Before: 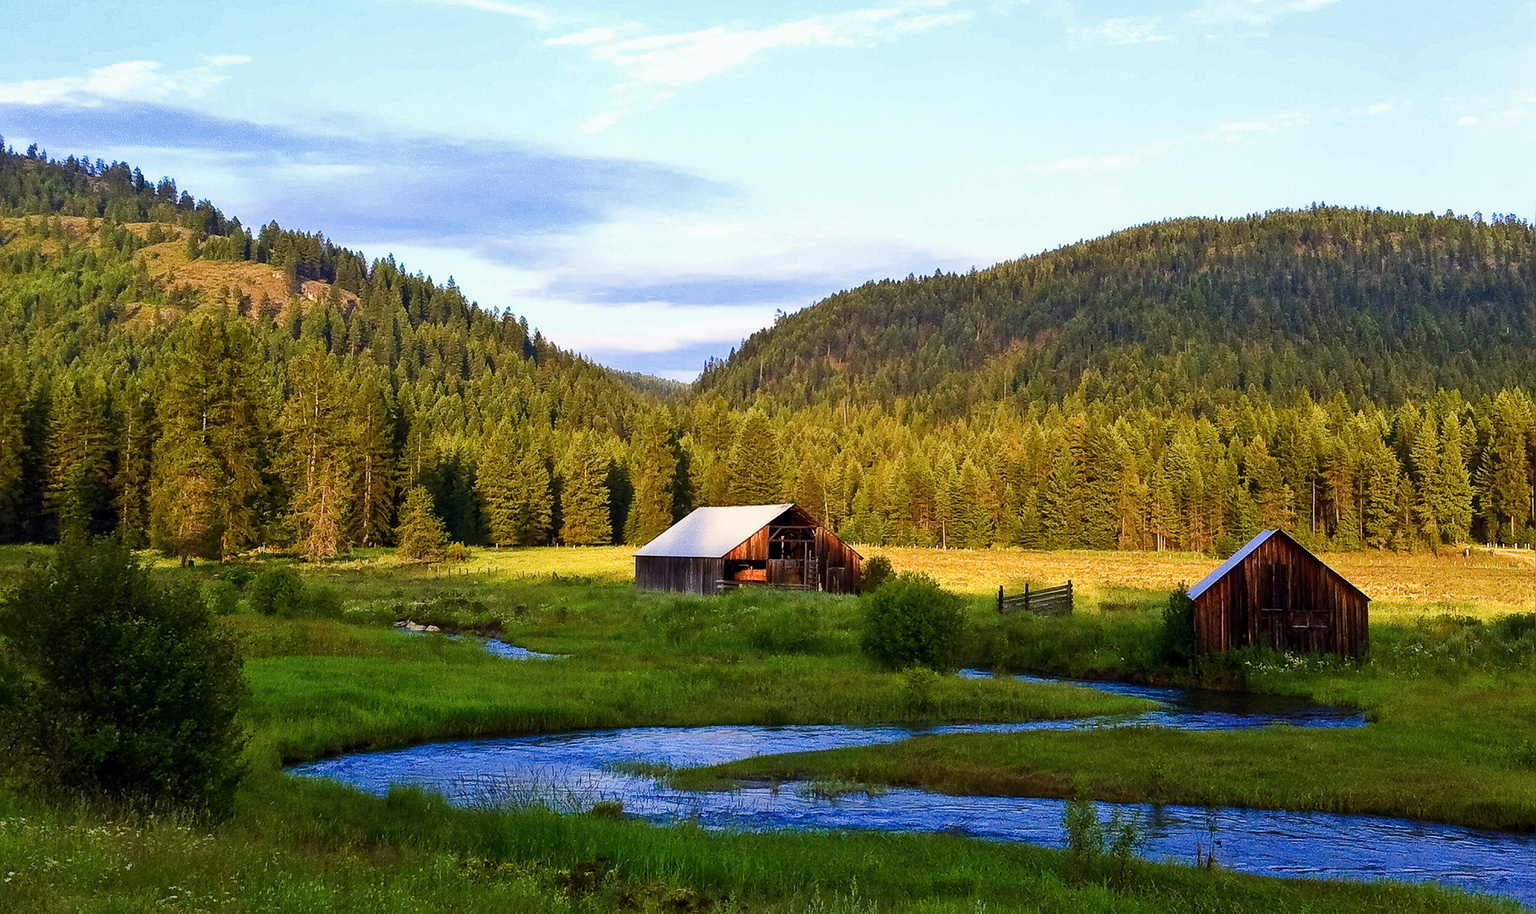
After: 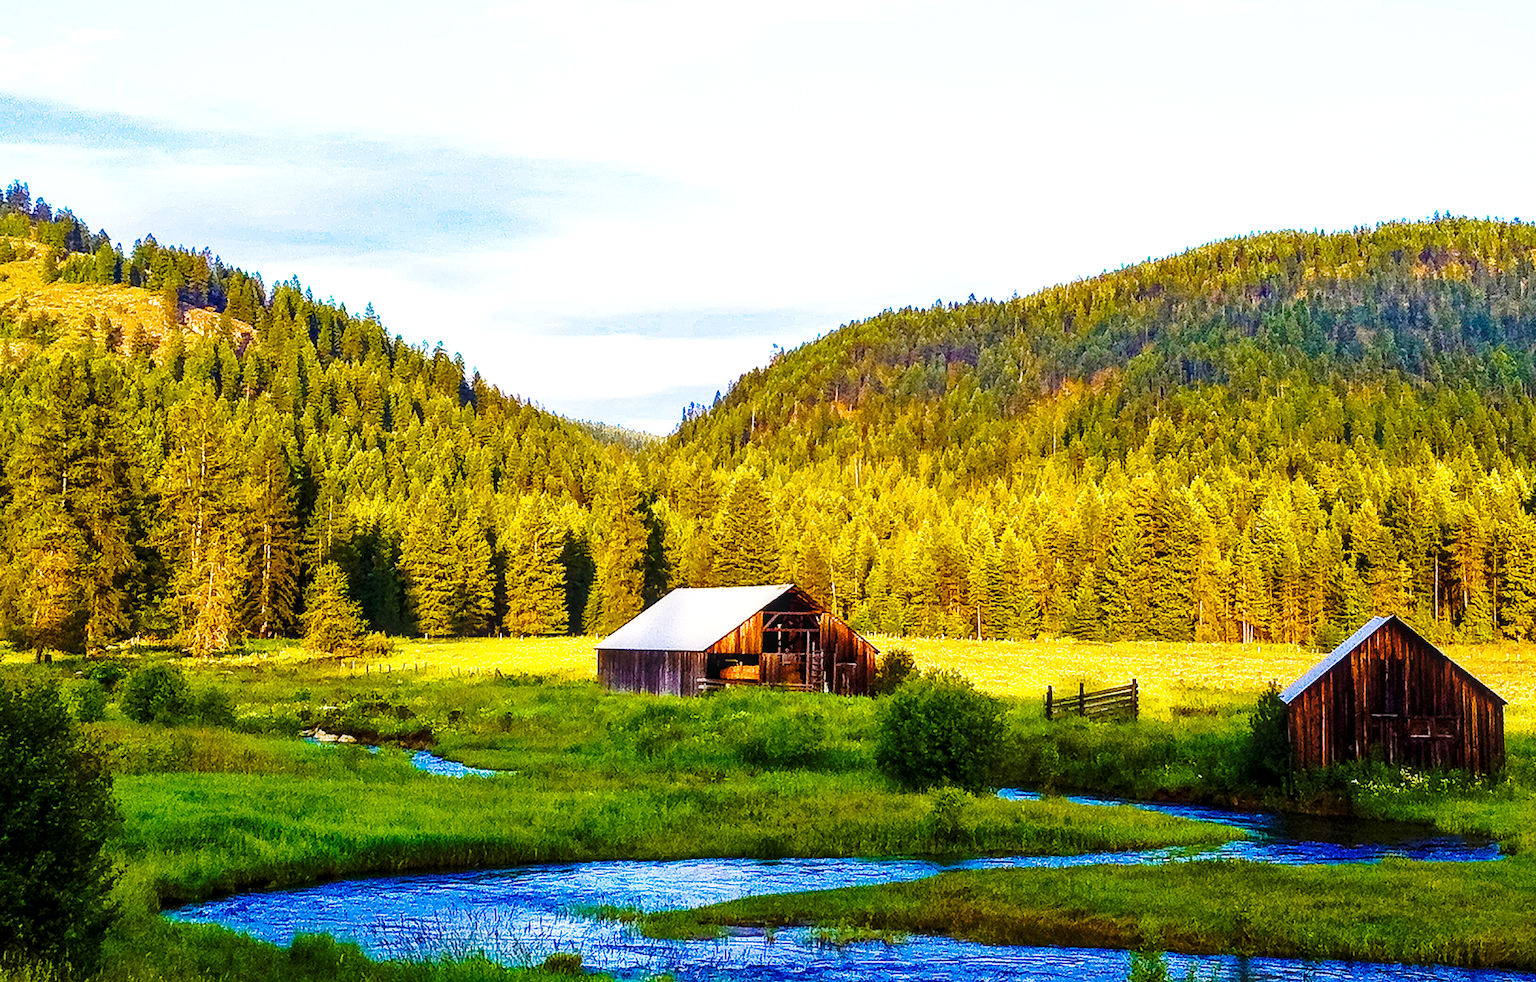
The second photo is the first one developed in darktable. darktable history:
base curve: curves: ch0 [(0, 0) (0.028, 0.03) (0.121, 0.232) (0.46, 0.748) (0.859, 0.968) (1, 1)], preserve colors none
contrast brightness saturation: saturation -0.17
tone equalizer: on, module defaults
exposure: compensate exposure bias true, compensate highlight preservation false
crop: left 9.929%, top 3.475%, right 9.188%, bottom 9.529%
color balance rgb: linear chroma grading › shadows 10%, linear chroma grading › highlights 10%, linear chroma grading › global chroma 15%, linear chroma grading › mid-tones 15%, perceptual saturation grading › global saturation 40%, perceptual saturation grading › highlights -25%, perceptual saturation grading › mid-tones 35%, perceptual saturation grading › shadows 35%, perceptual brilliance grading › global brilliance 11.29%, global vibrance 11.29%
local contrast: on, module defaults
